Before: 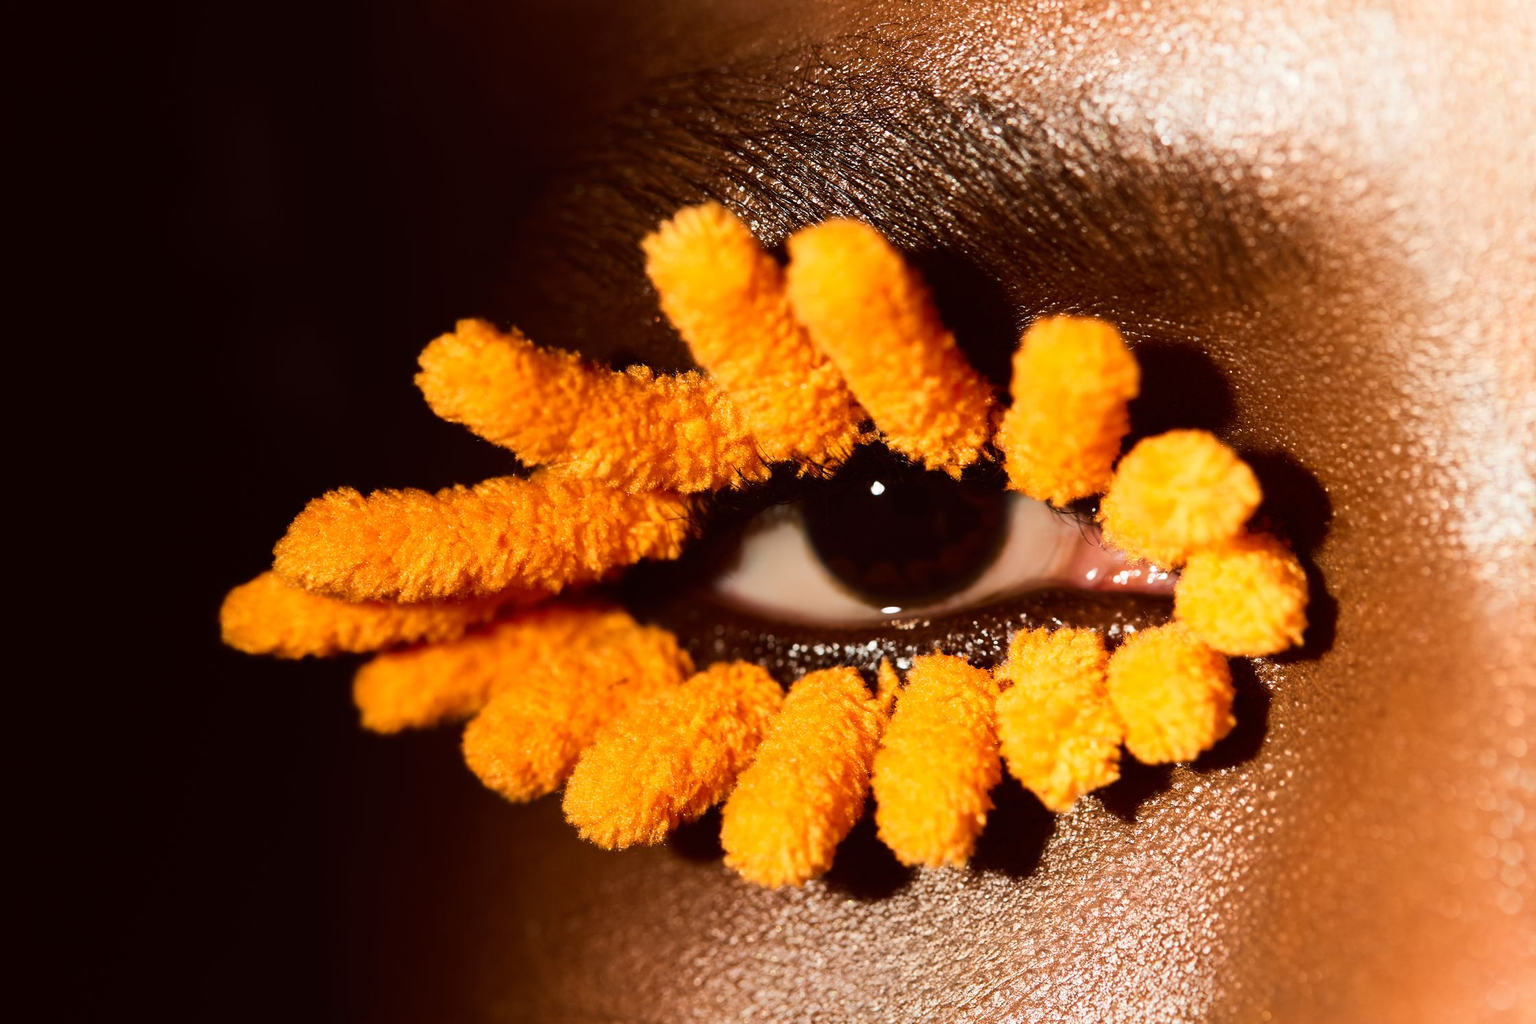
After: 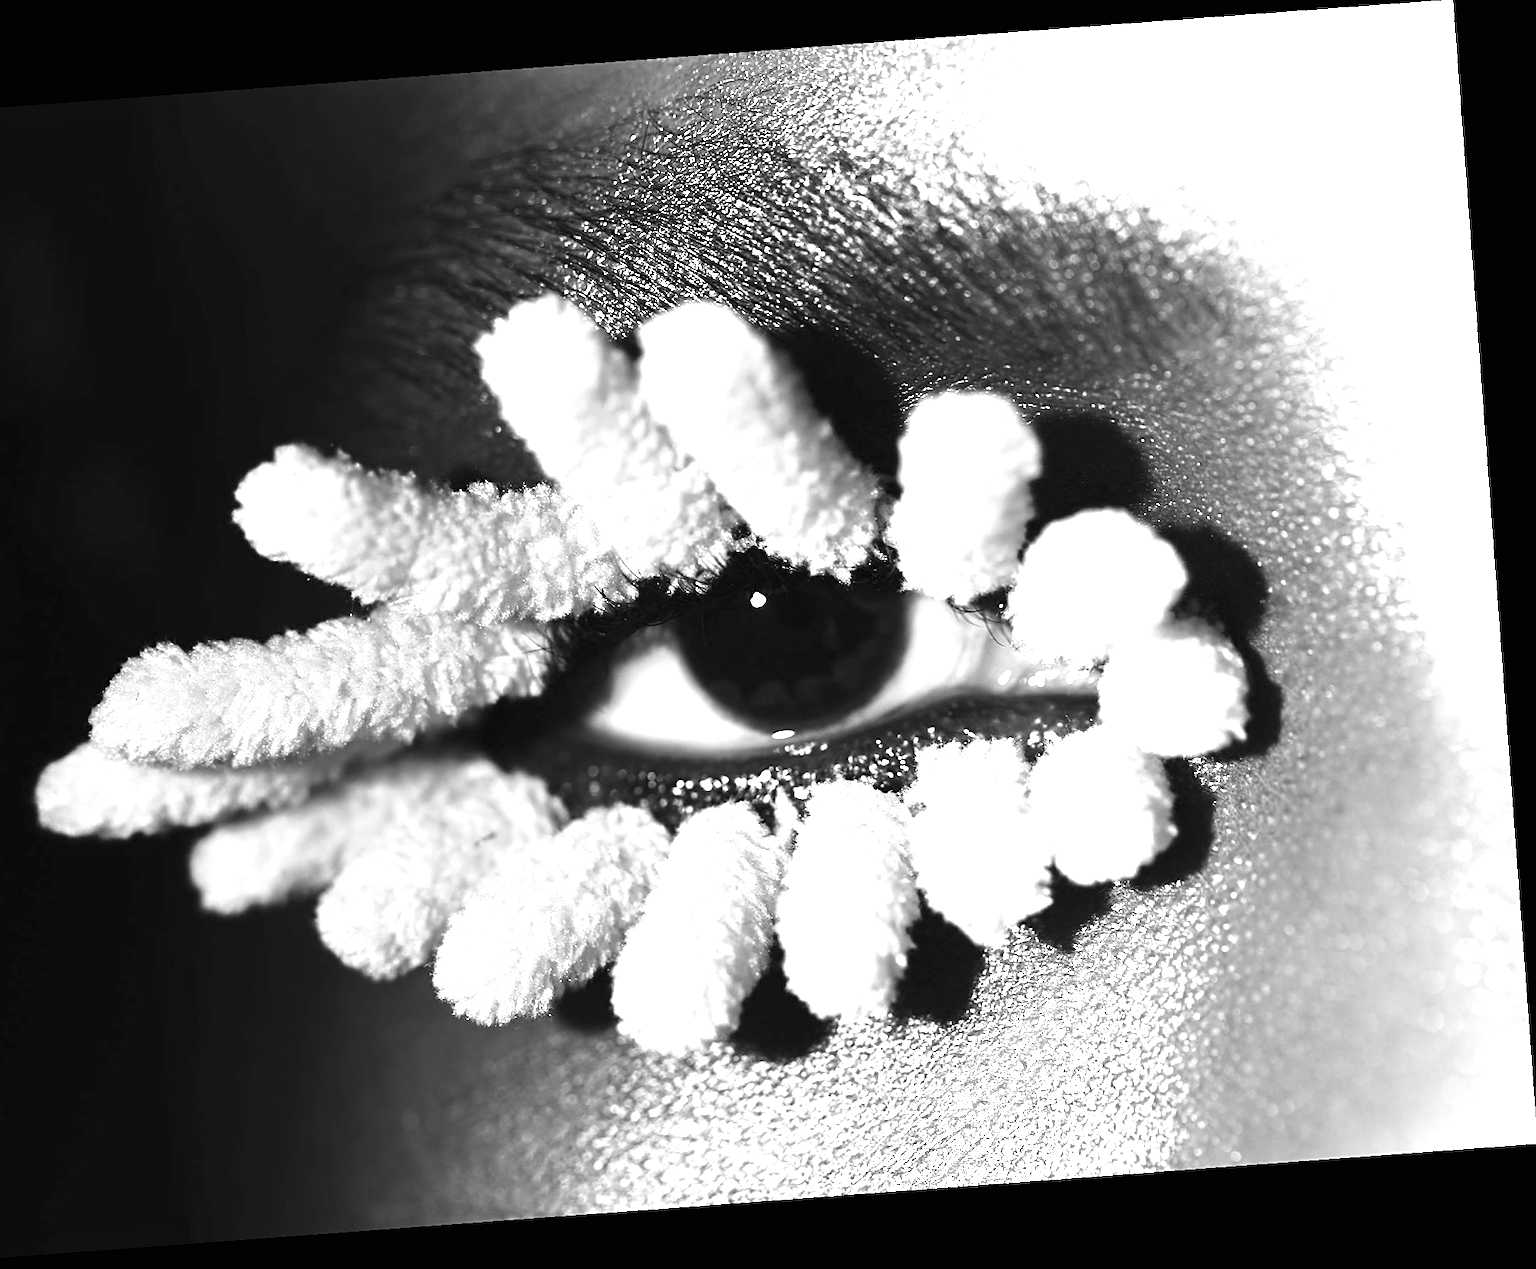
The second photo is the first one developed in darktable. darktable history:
monochrome: a -92.57, b 58.91
sharpen: on, module defaults
rotate and perspective: rotation -4.25°, automatic cropping off
exposure: black level correction 0, exposure 1.5 EV, compensate exposure bias true, compensate highlight preservation false
crop and rotate: left 14.584%
color balance rgb: shadows lift › luminance 0.49%, shadows lift › chroma 6.83%, shadows lift › hue 300.29°, power › hue 208.98°, highlights gain › luminance 20.24%, highlights gain › chroma 2.73%, highlights gain › hue 173.85°, perceptual saturation grading › global saturation 18.05%
